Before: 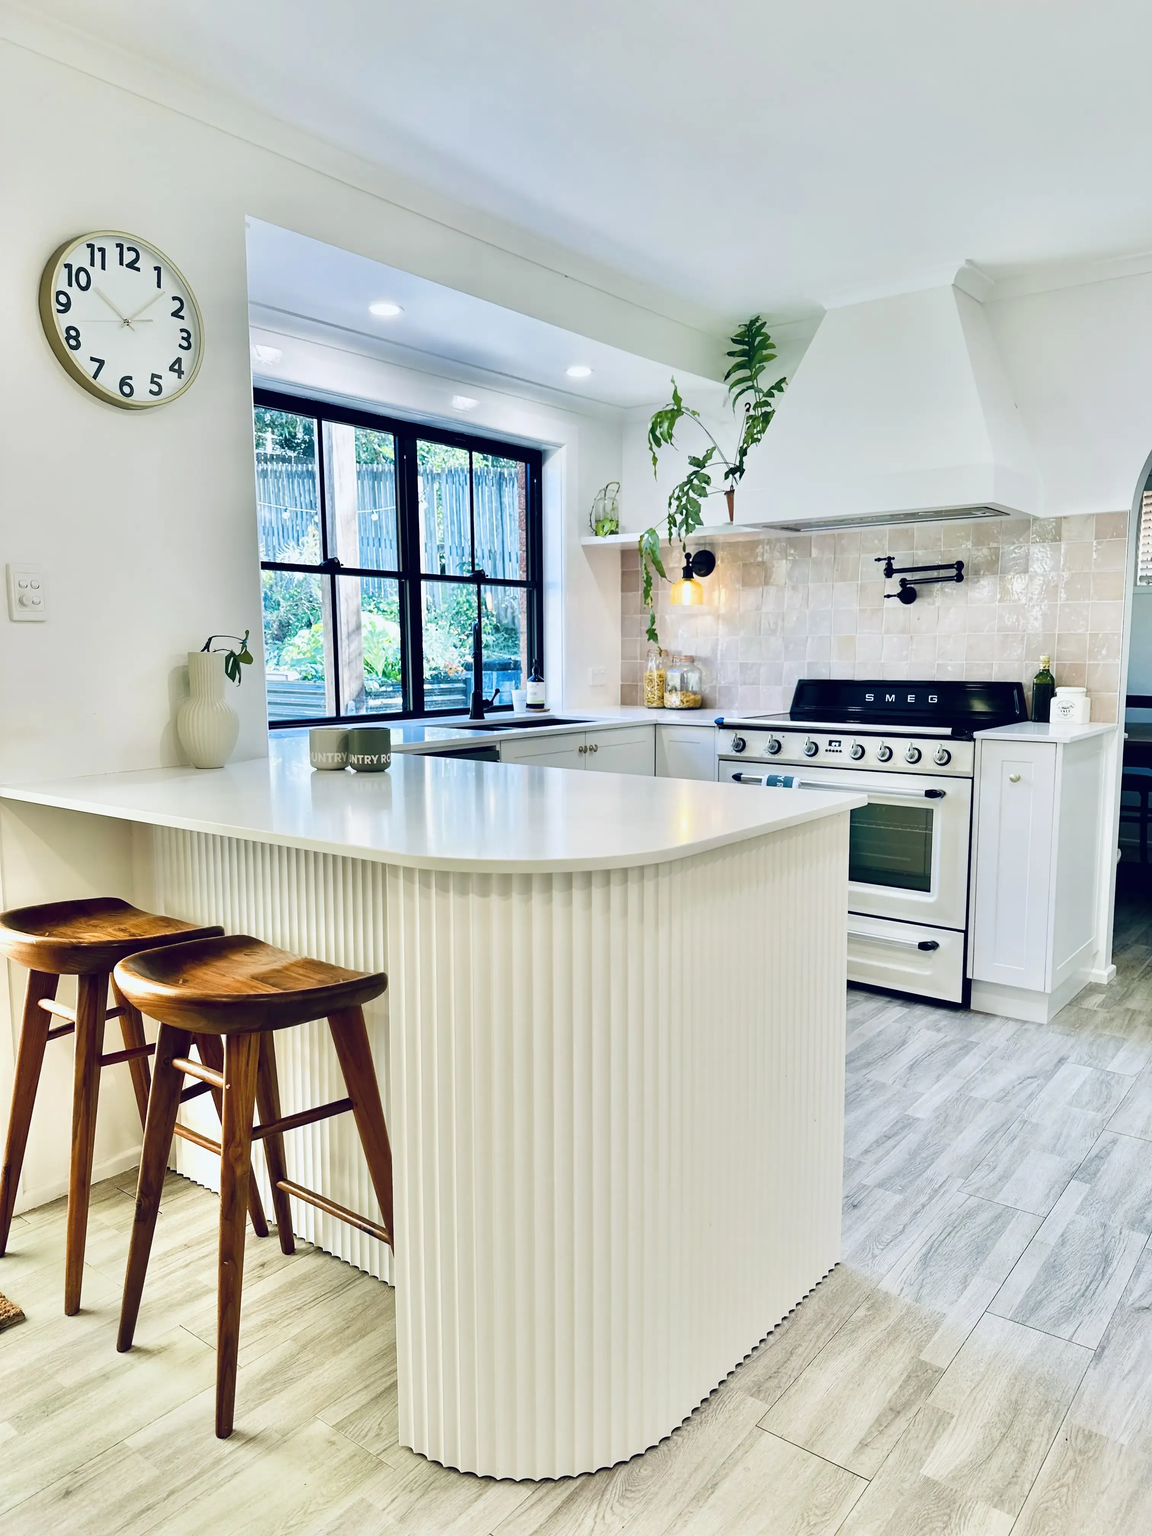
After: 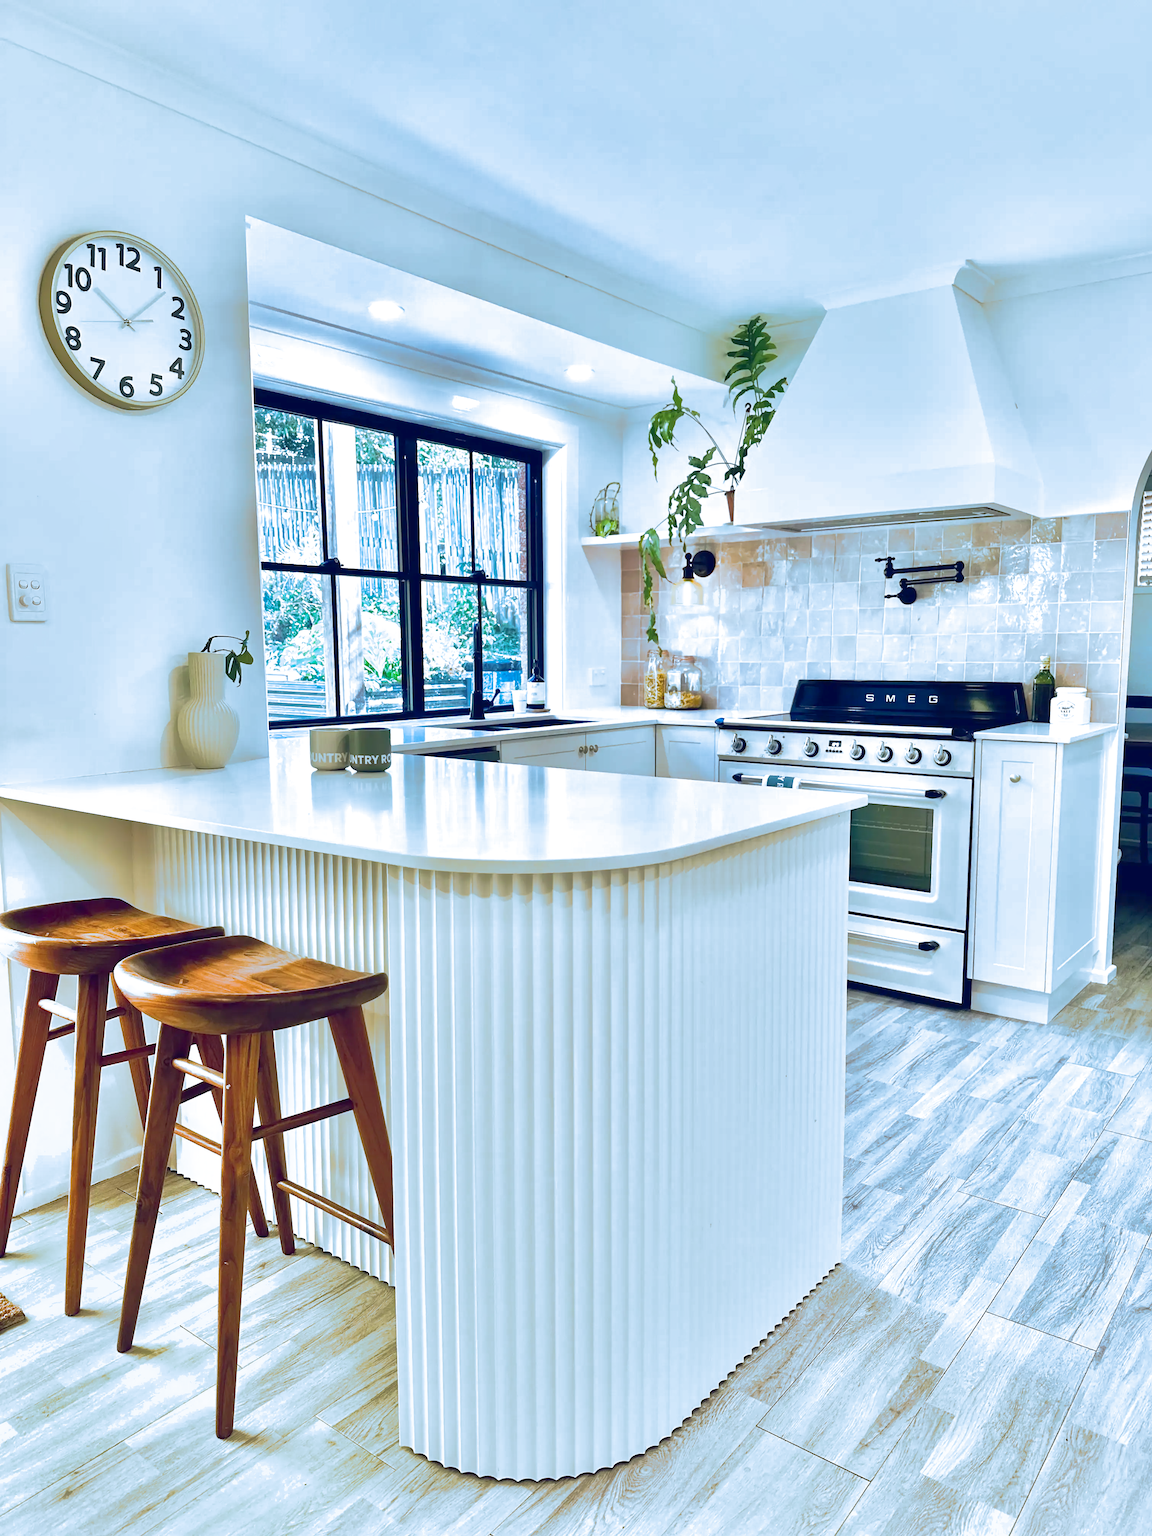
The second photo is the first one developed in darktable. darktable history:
shadows and highlights: on, module defaults
contrast brightness saturation: contrast 0.15, brightness 0.05
white balance: emerald 1
exposure: exposure 0.375 EV, compensate highlight preservation false
split-toning: shadows › hue 351.18°, shadows › saturation 0.86, highlights › hue 218.82°, highlights › saturation 0.73, balance -19.167
